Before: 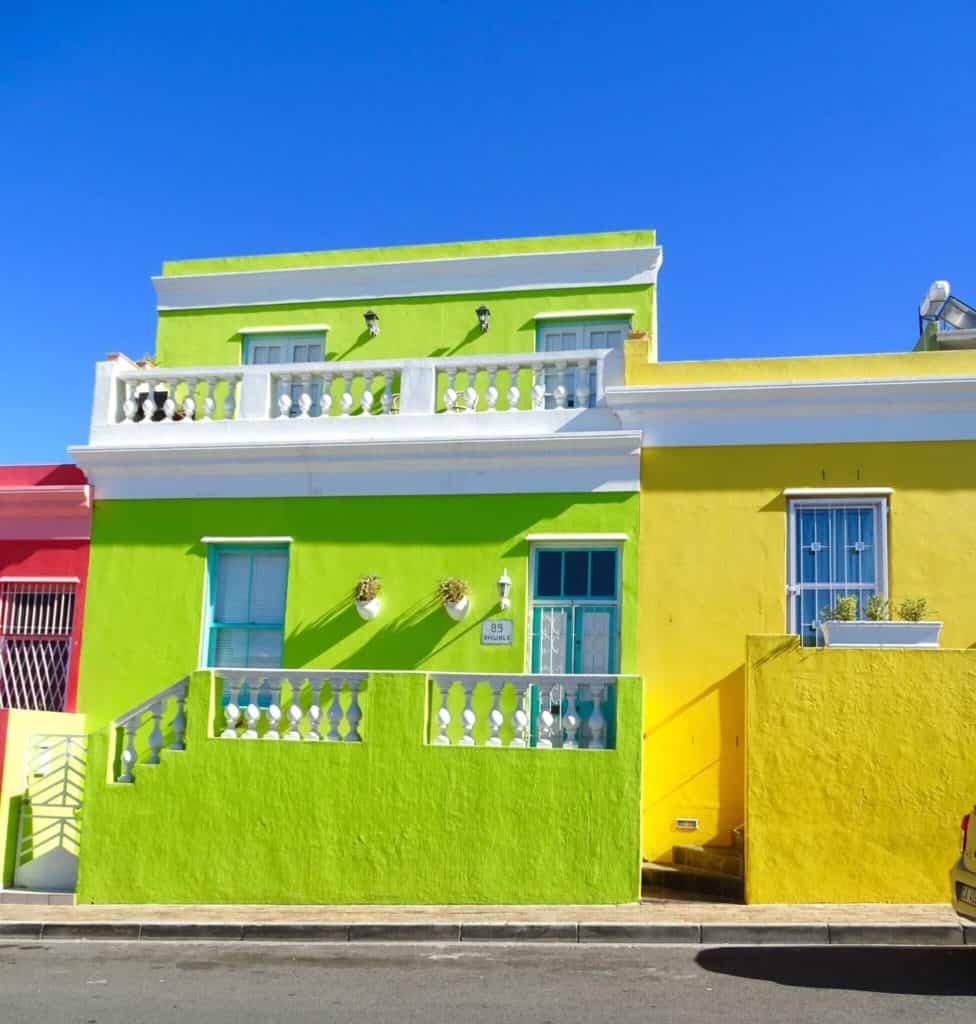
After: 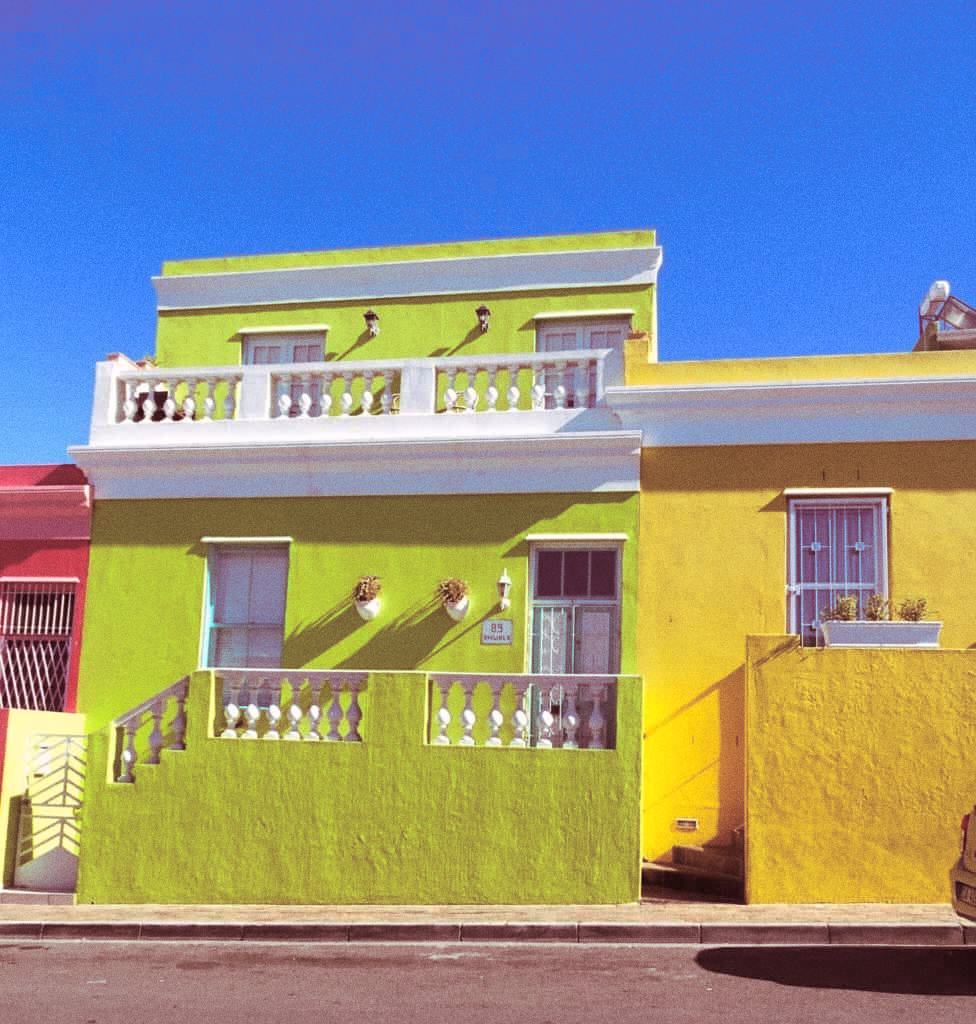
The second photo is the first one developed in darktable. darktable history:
color balance rgb: shadows lift › chroma 1.41%, shadows lift › hue 260°, power › chroma 0.5%, power › hue 260°, highlights gain › chroma 1%, highlights gain › hue 27°, saturation formula JzAzBz (2021)
shadows and highlights: shadows 43.06, highlights 6.94
split-toning: highlights › hue 187.2°, highlights › saturation 0.83, balance -68.05, compress 56.43%
grain: on, module defaults
